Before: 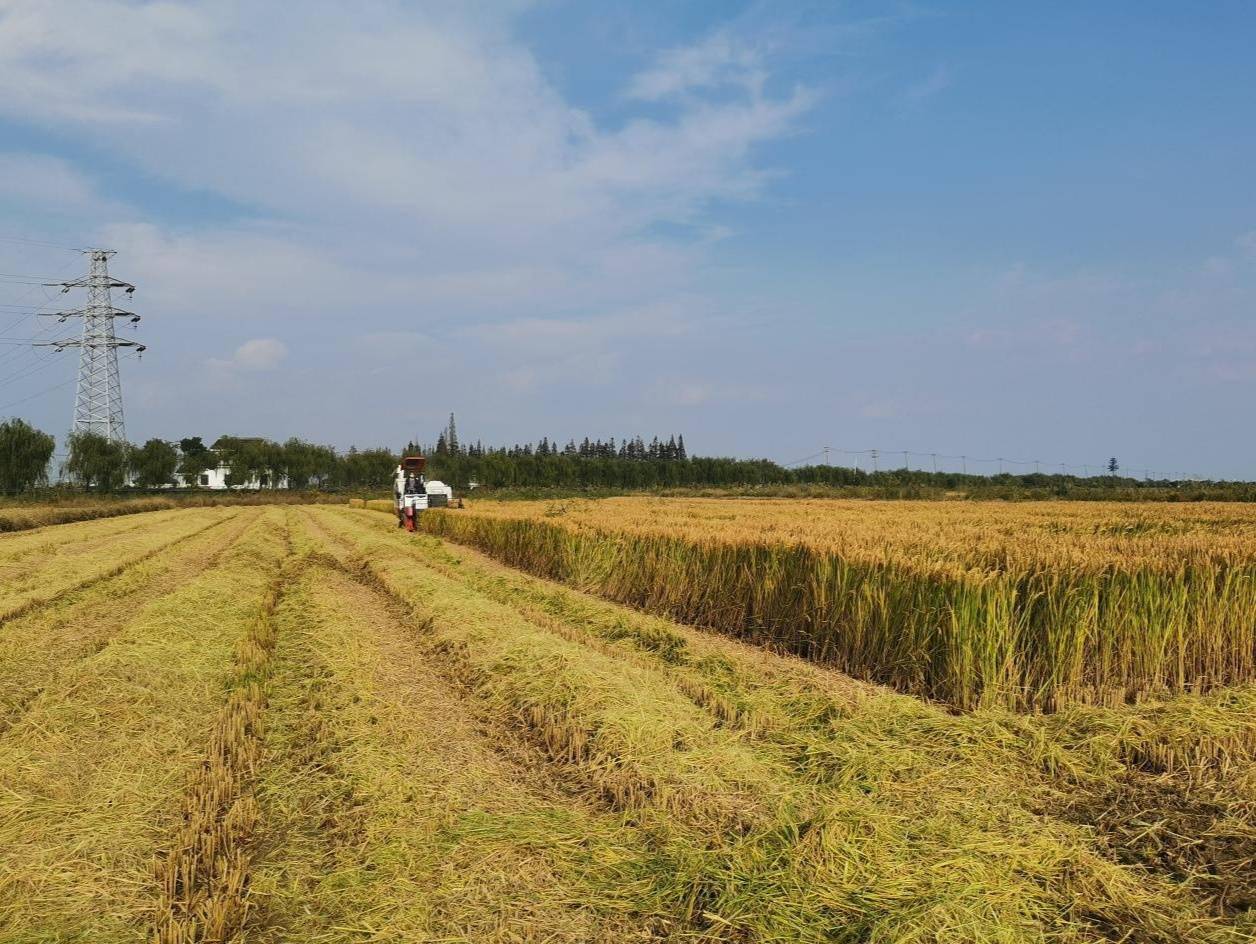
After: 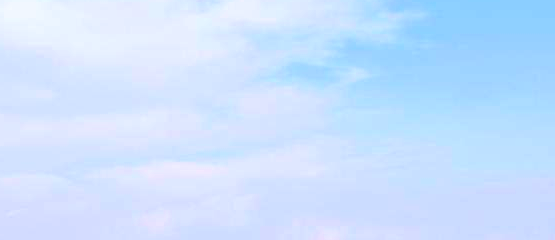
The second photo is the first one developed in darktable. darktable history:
color balance rgb: highlights gain › chroma 1.481%, highlights gain › hue 312.33°, linear chroma grading › shadows -2.867%, linear chroma grading › highlights -3.065%, perceptual saturation grading › global saturation -0.148%, global vibrance 42.479%
crop: left 28.991%, top 16.783%, right 26.767%, bottom 57.767%
exposure: exposure 1 EV, compensate highlight preservation false
